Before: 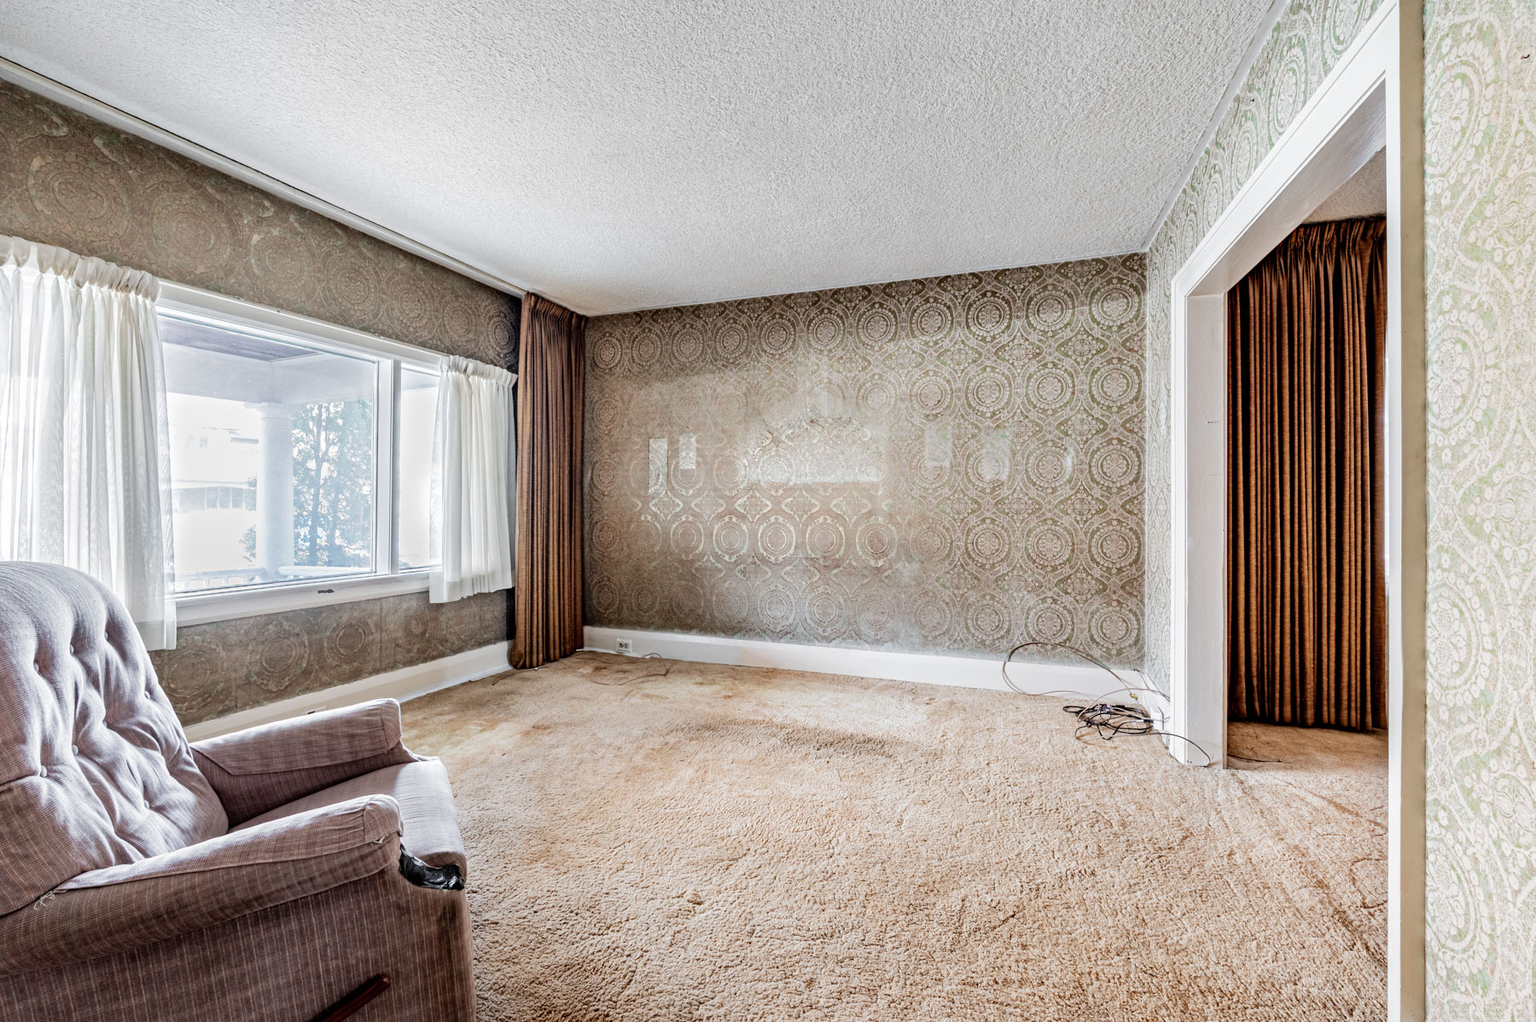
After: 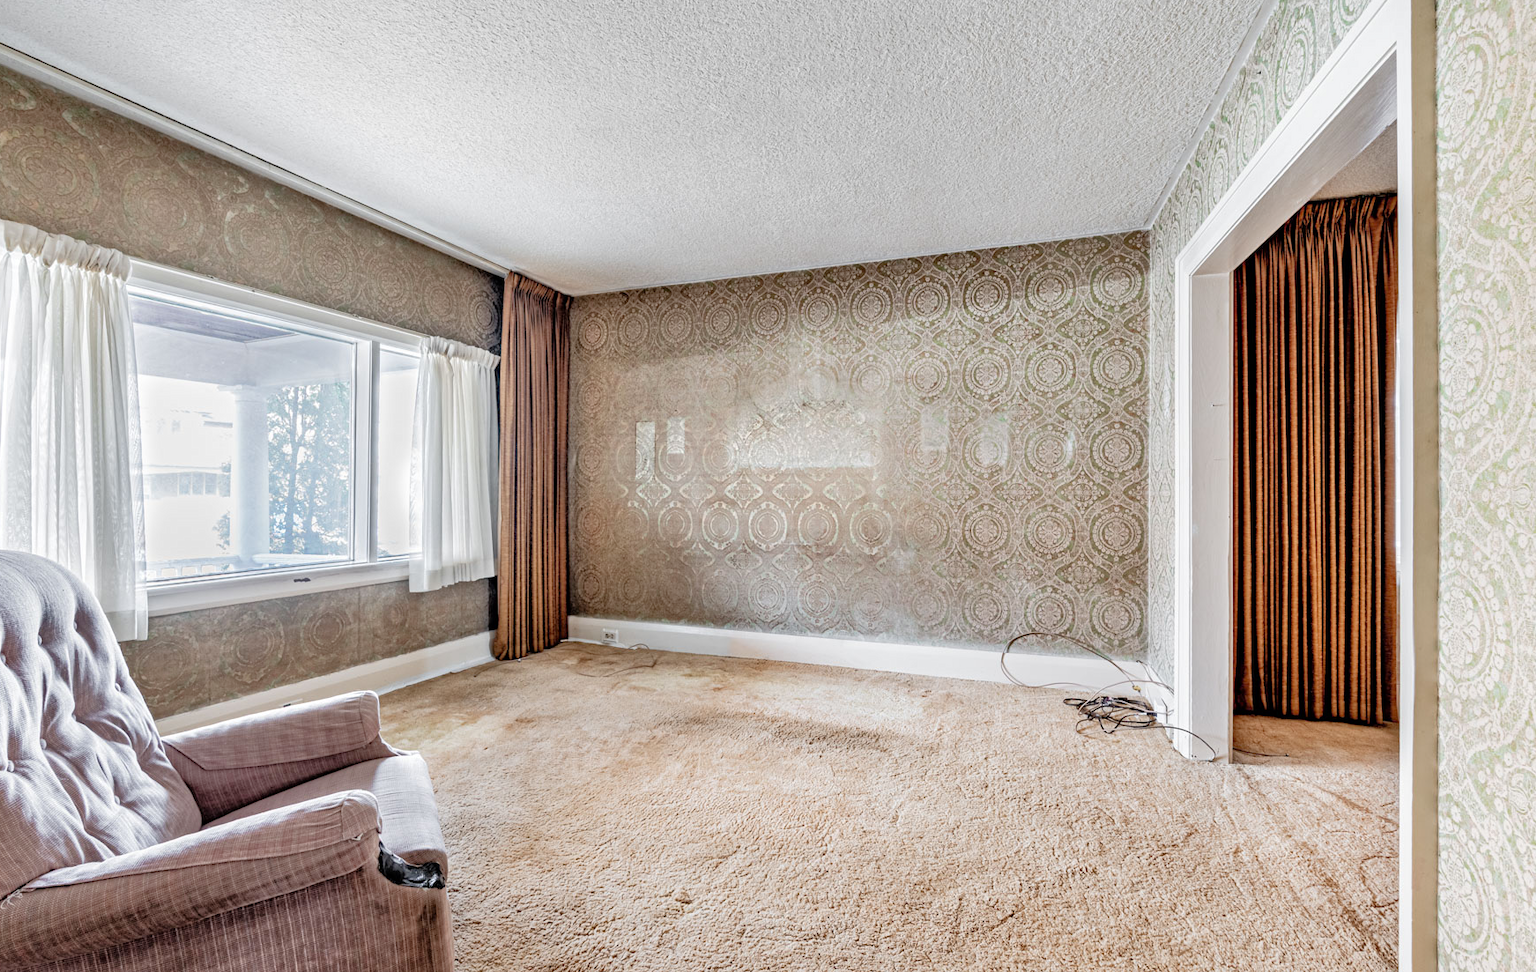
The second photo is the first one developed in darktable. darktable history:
crop: left 2.209%, top 2.937%, right 0.946%, bottom 4.925%
tone equalizer: -7 EV 0.153 EV, -6 EV 0.572 EV, -5 EV 1.15 EV, -4 EV 1.29 EV, -3 EV 1.13 EV, -2 EV 0.6 EV, -1 EV 0.157 EV
